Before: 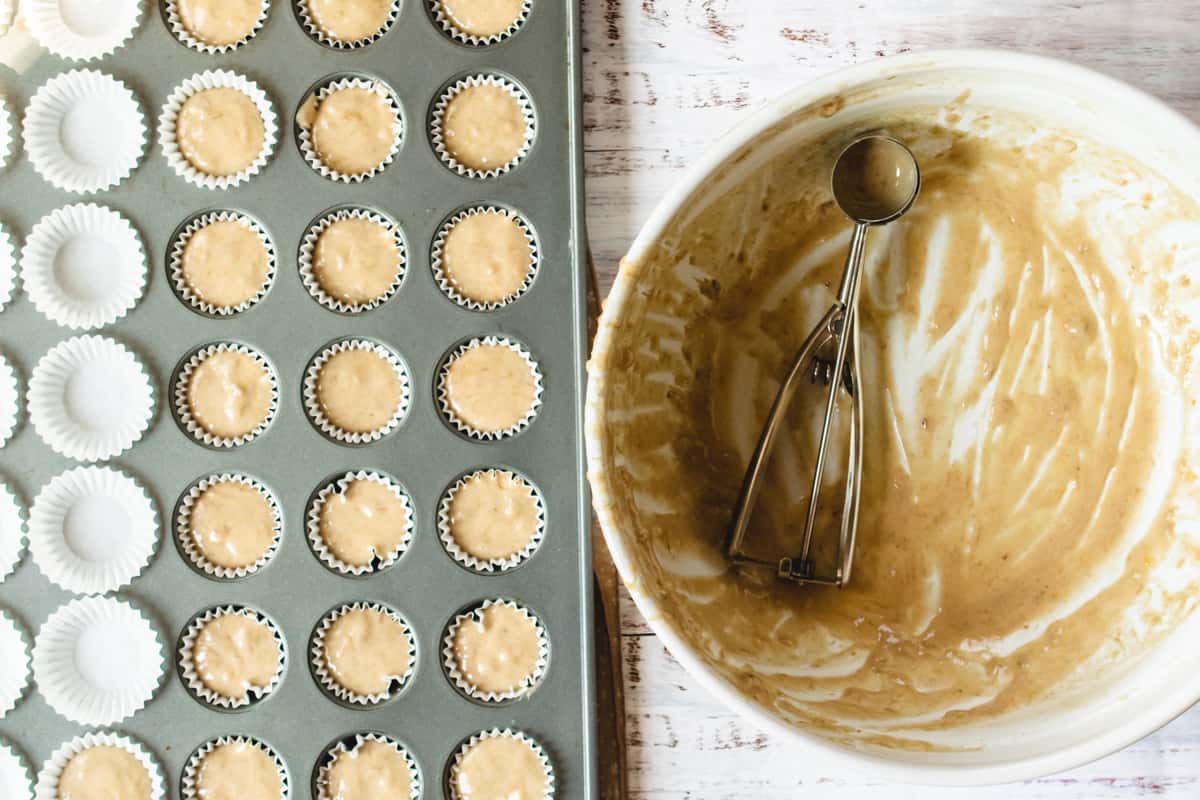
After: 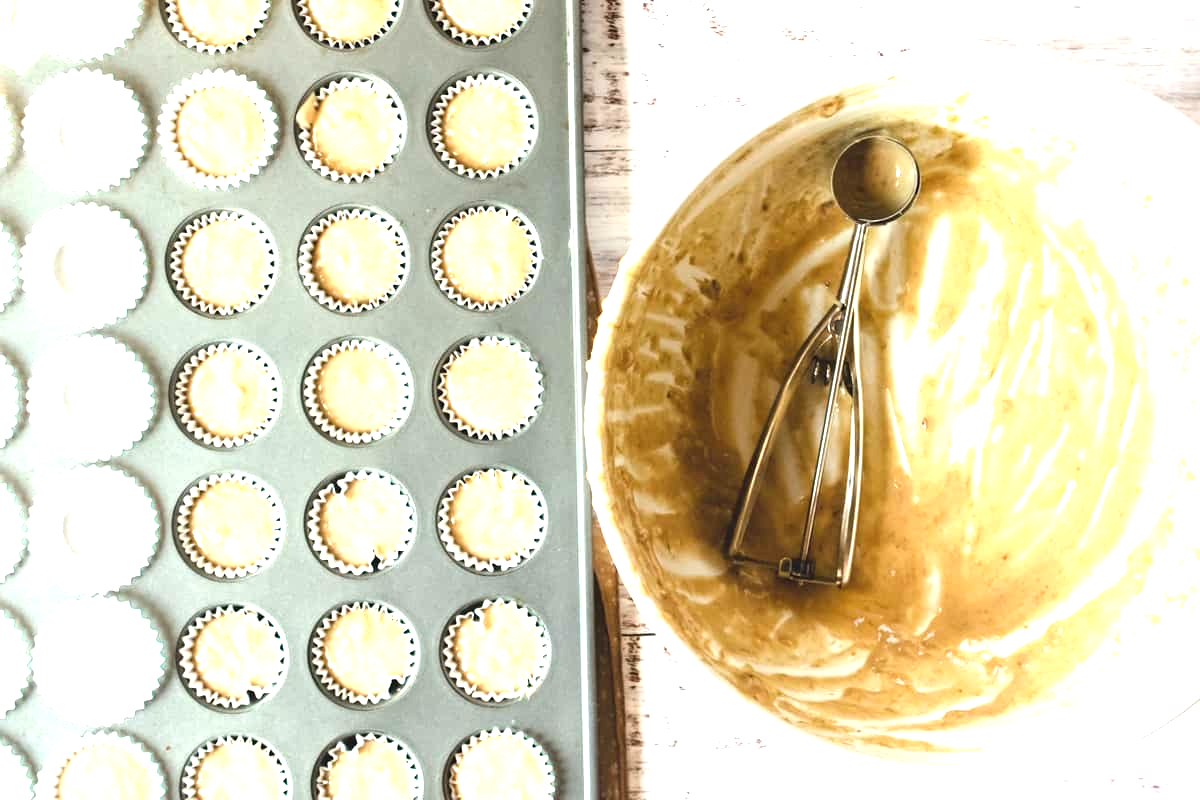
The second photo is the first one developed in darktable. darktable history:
tone equalizer: on, module defaults
exposure: exposure 1.16 EV, compensate exposure bias true, compensate highlight preservation false
